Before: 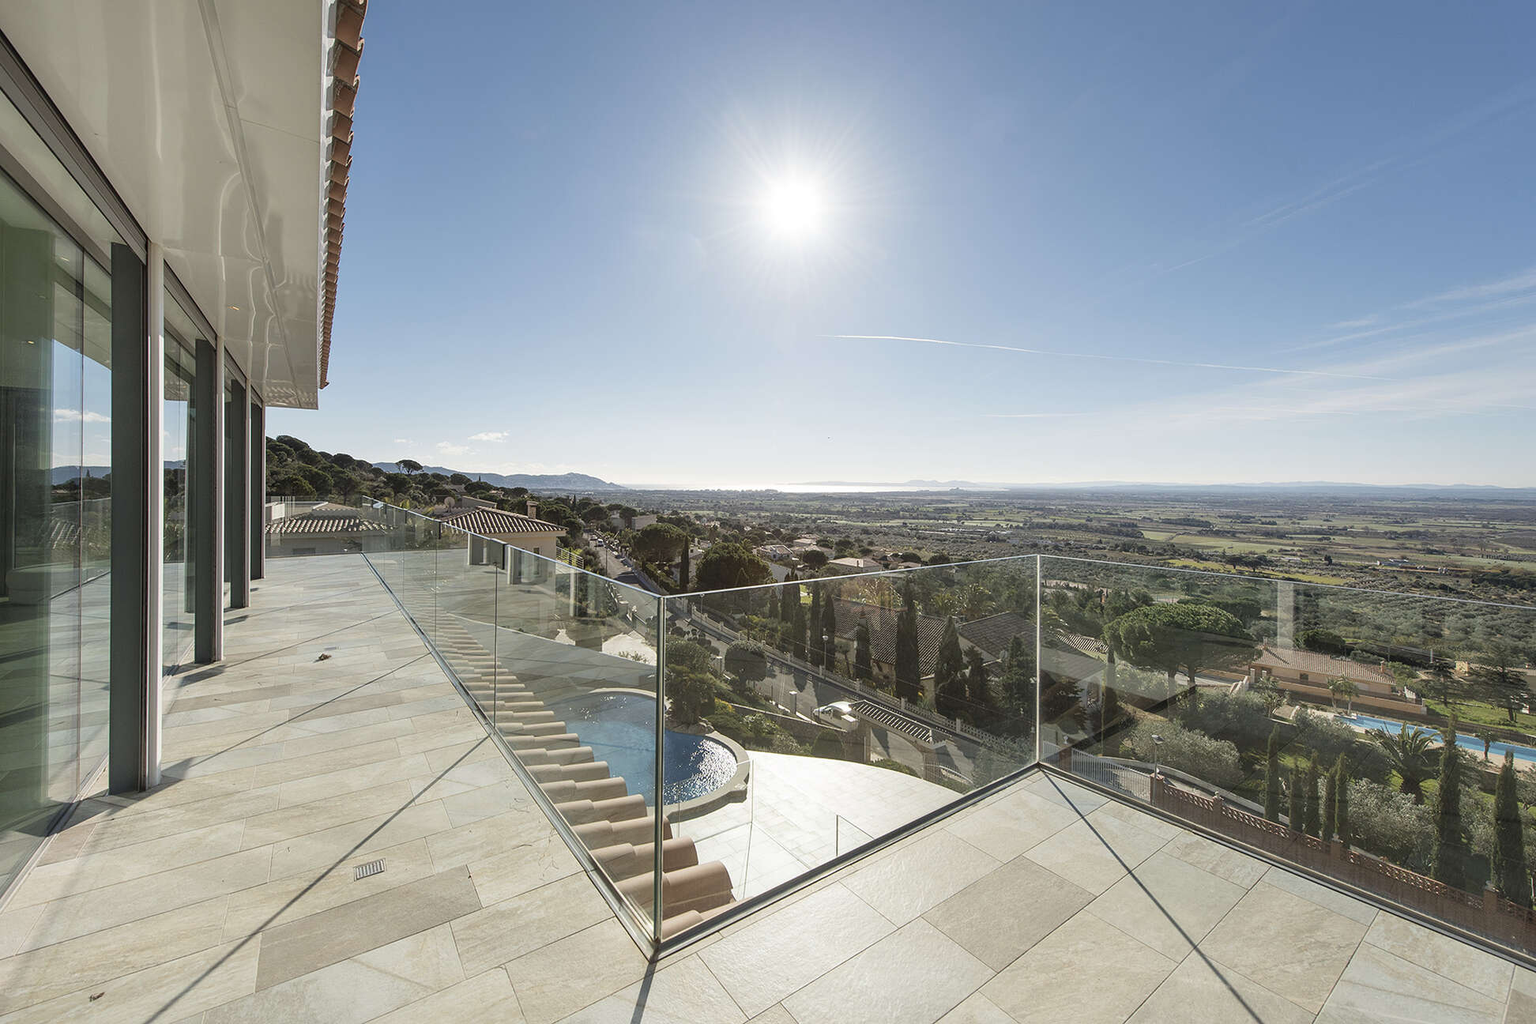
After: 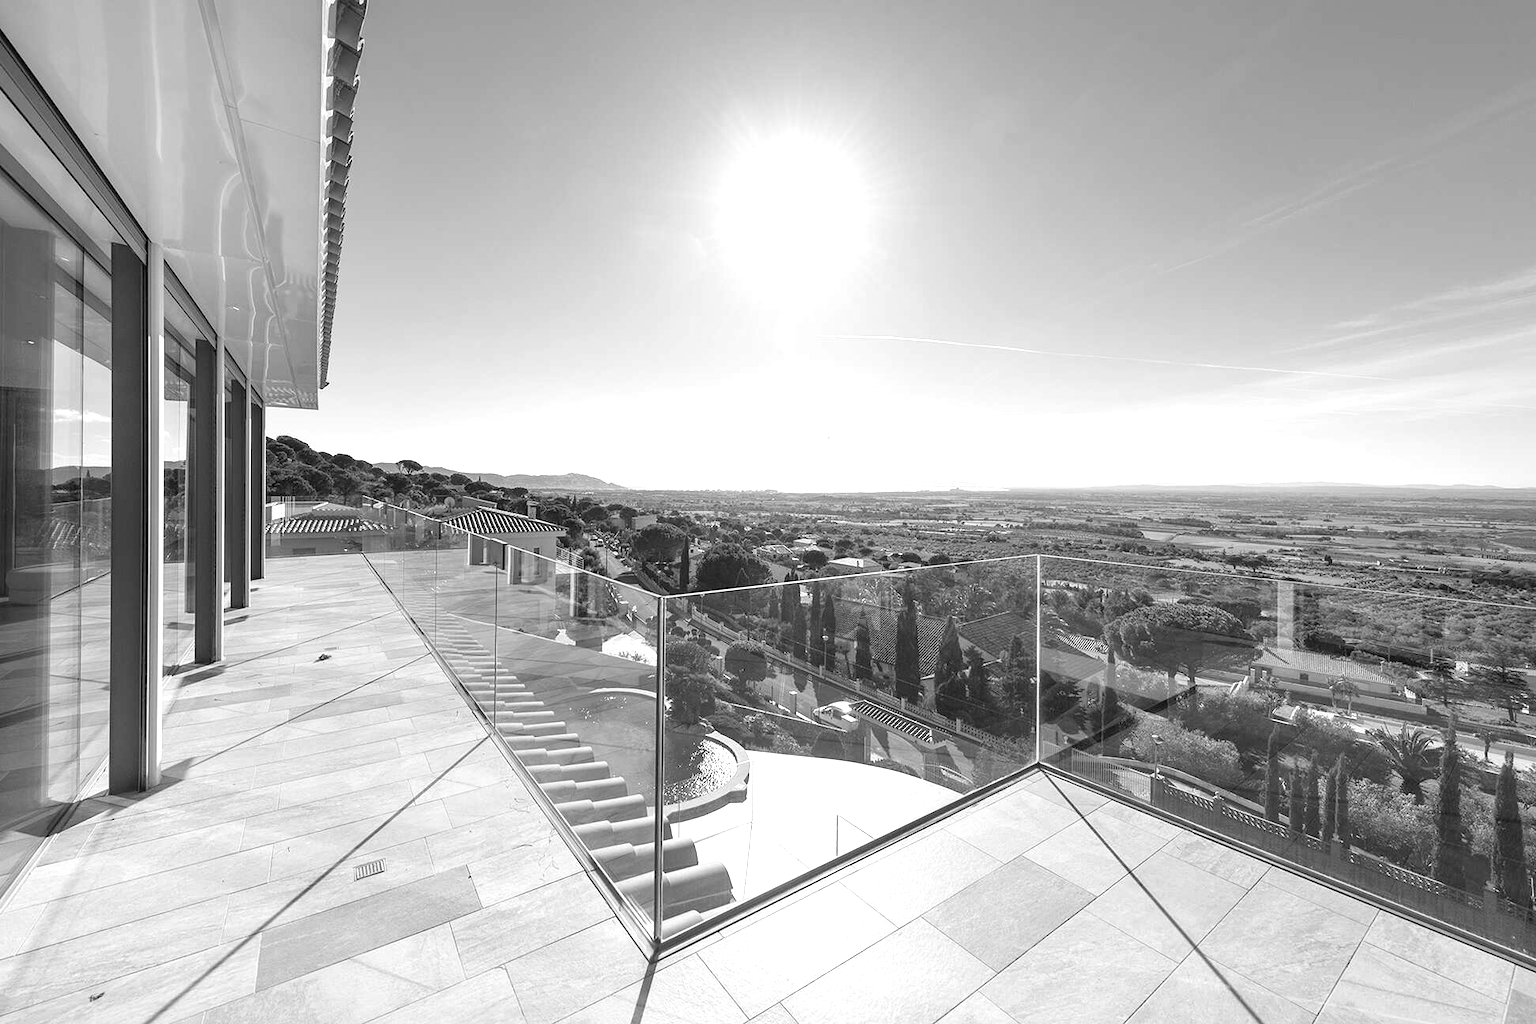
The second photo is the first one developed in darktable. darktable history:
exposure: exposure 0.6 EV, compensate highlight preservation false
white balance: red 0.98, blue 1.034
monochrome: on, module defaults
